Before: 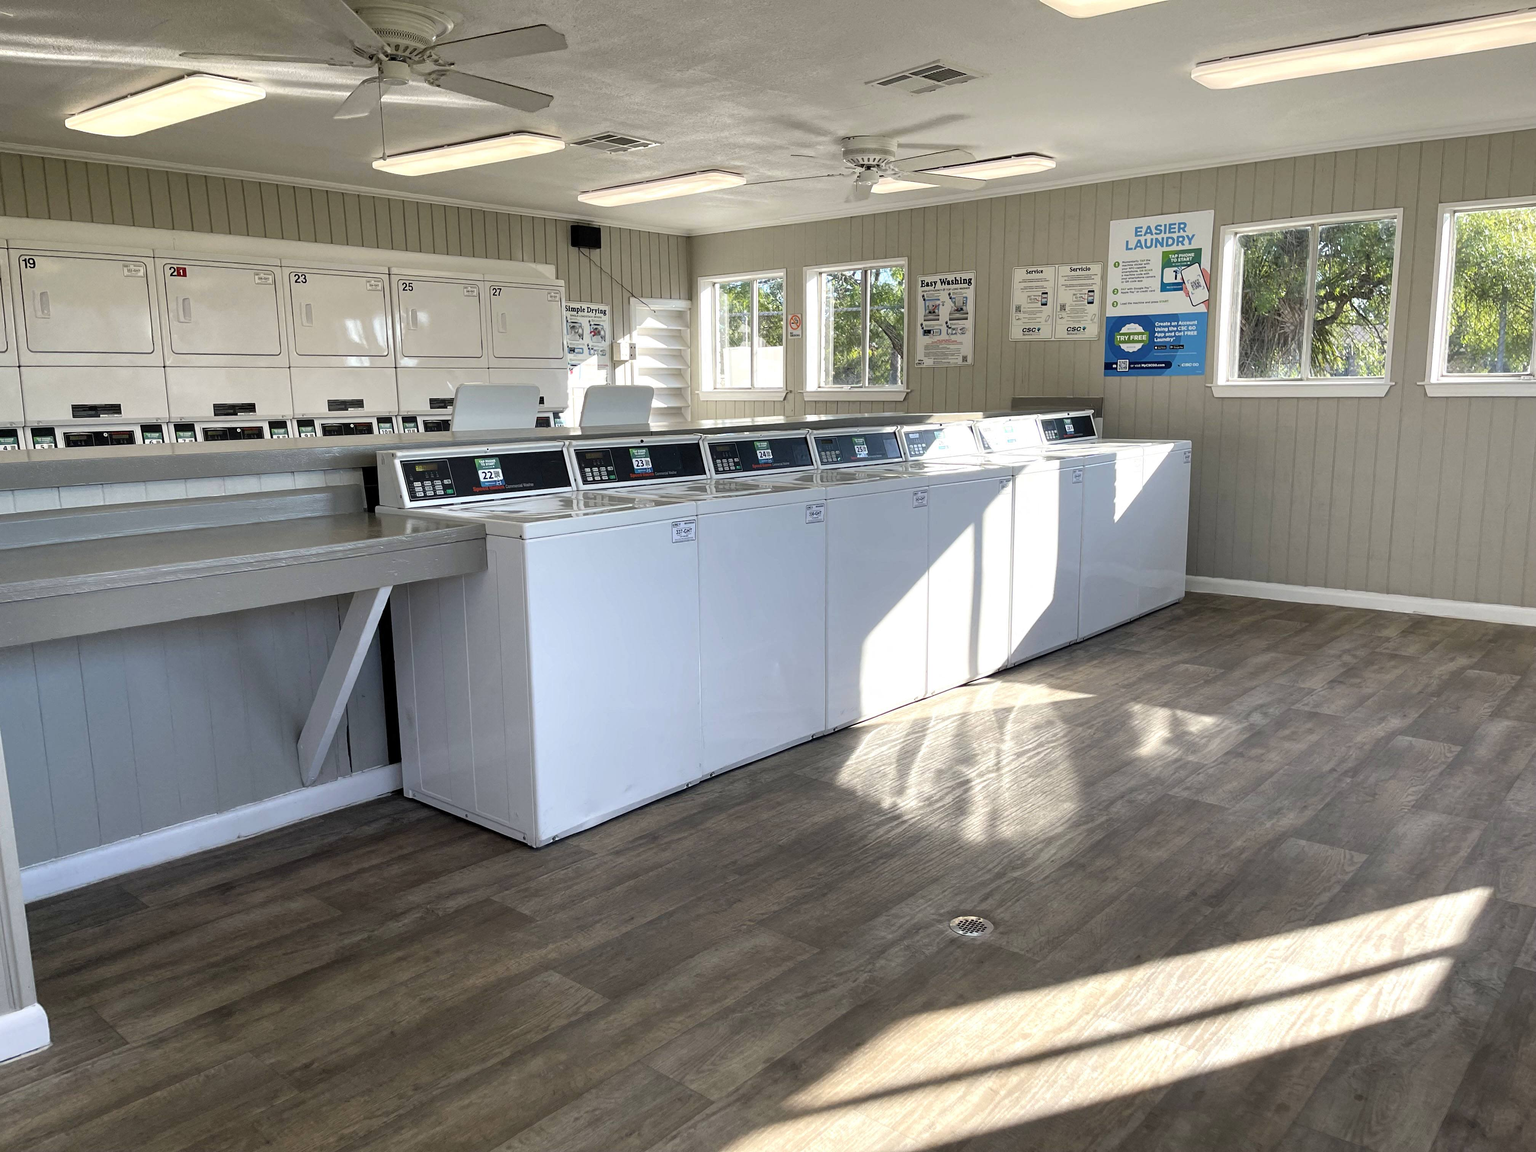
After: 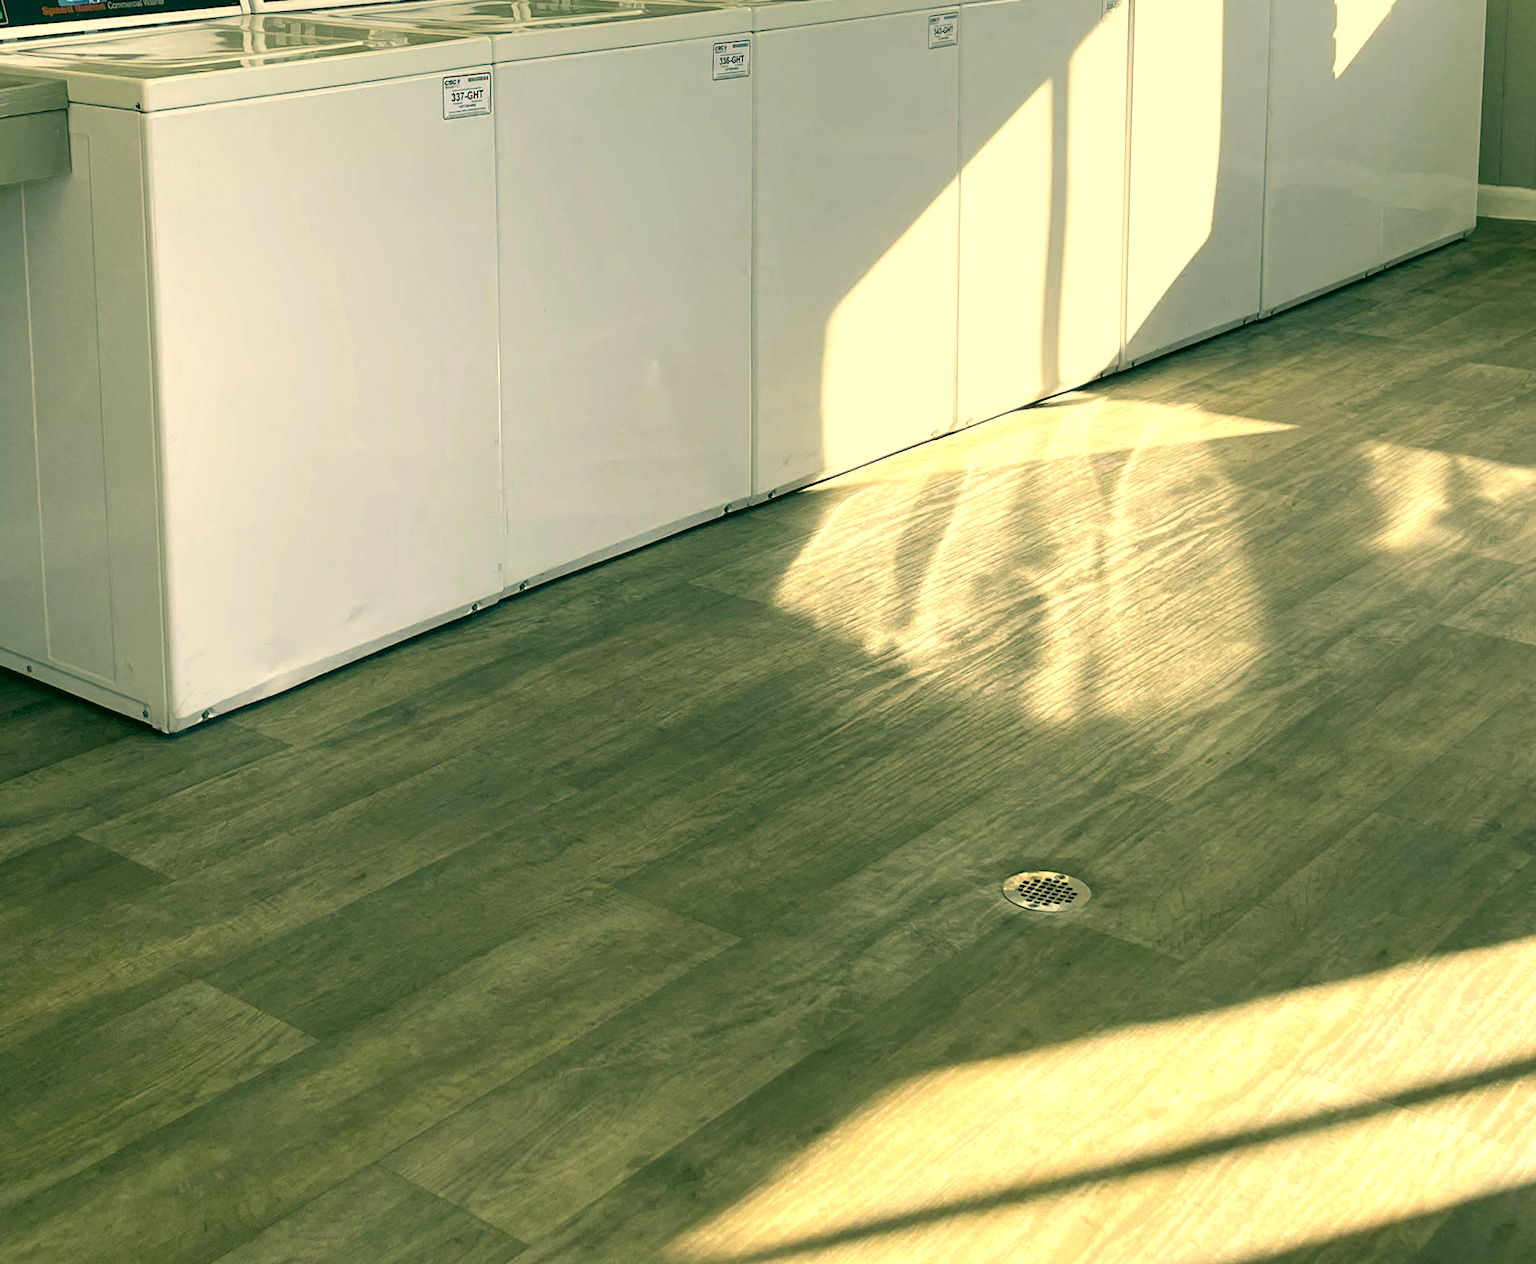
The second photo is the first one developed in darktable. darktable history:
crop: left 29.457%, top 42.01%, right 20.901%, bottom 3.511%
exposure: exposure 0.236 EV, compensate highlight preservation false
color correction: highlights a* 5.7, highlights b* 32.95, shadows a* -25.98, shadows b* 4.03
